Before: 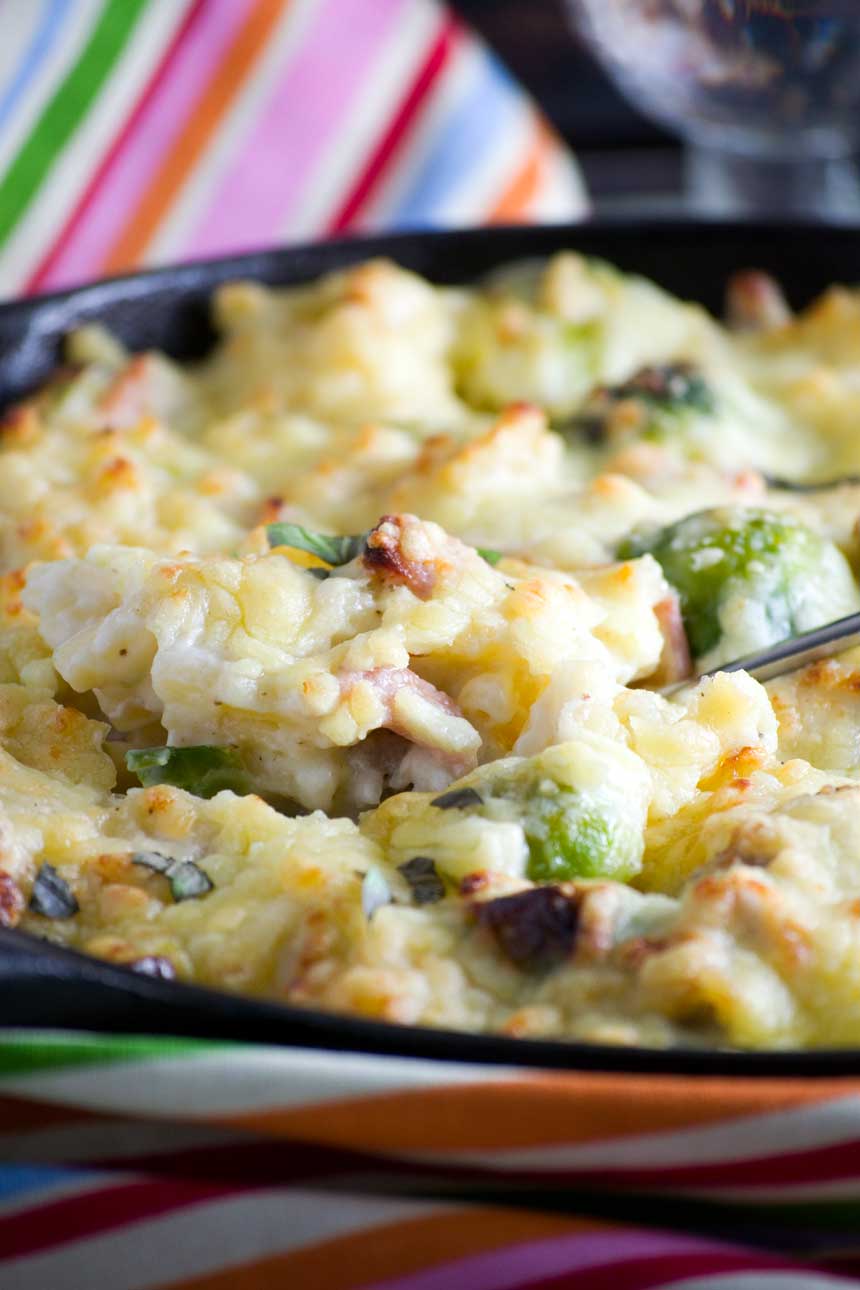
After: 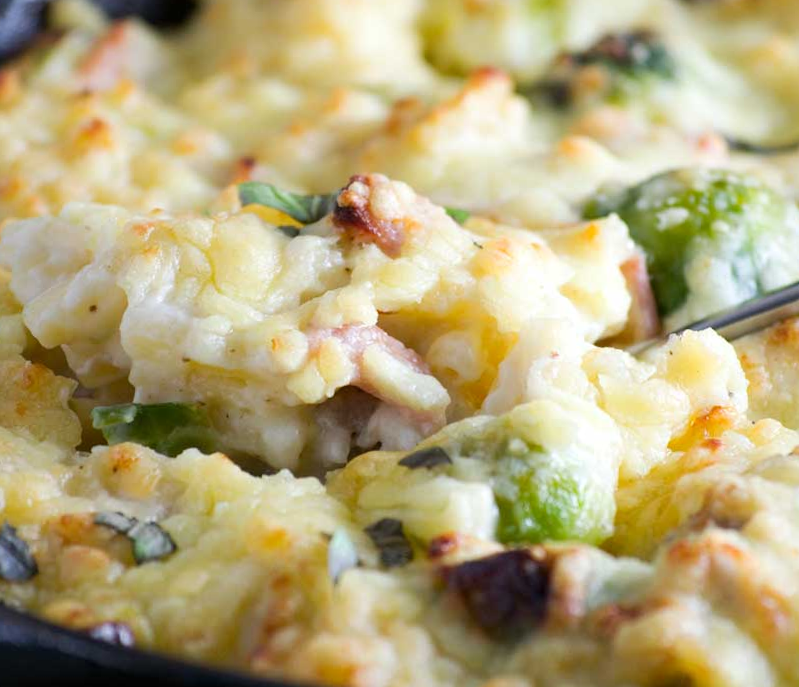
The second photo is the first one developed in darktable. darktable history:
crop and rotate: top 23.043%, bottom 23.437%
rotate and perspective: rotation 0.215°, lens shift (vertical) -0.139, crop left 0.069, crop right 0.939, crop top 0.002, crop bottom 0.996
